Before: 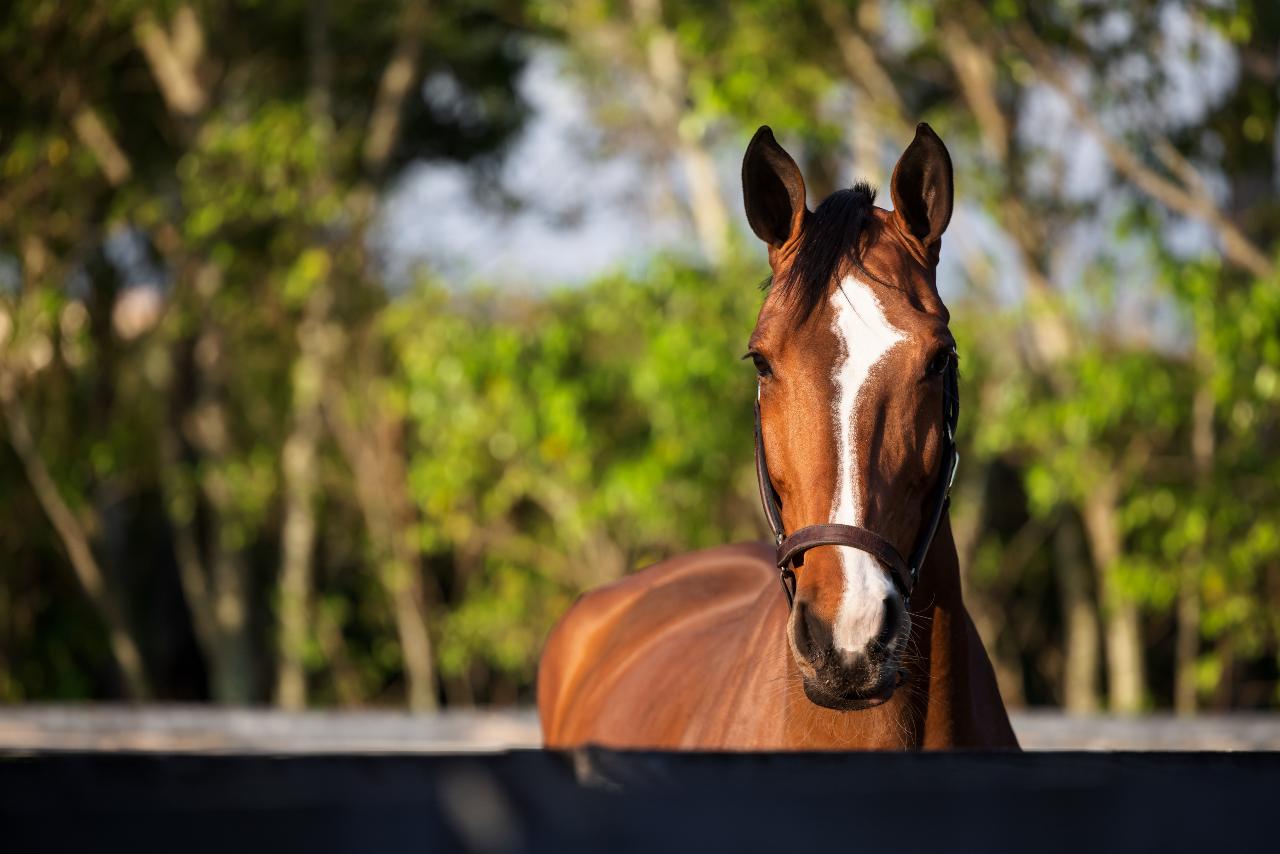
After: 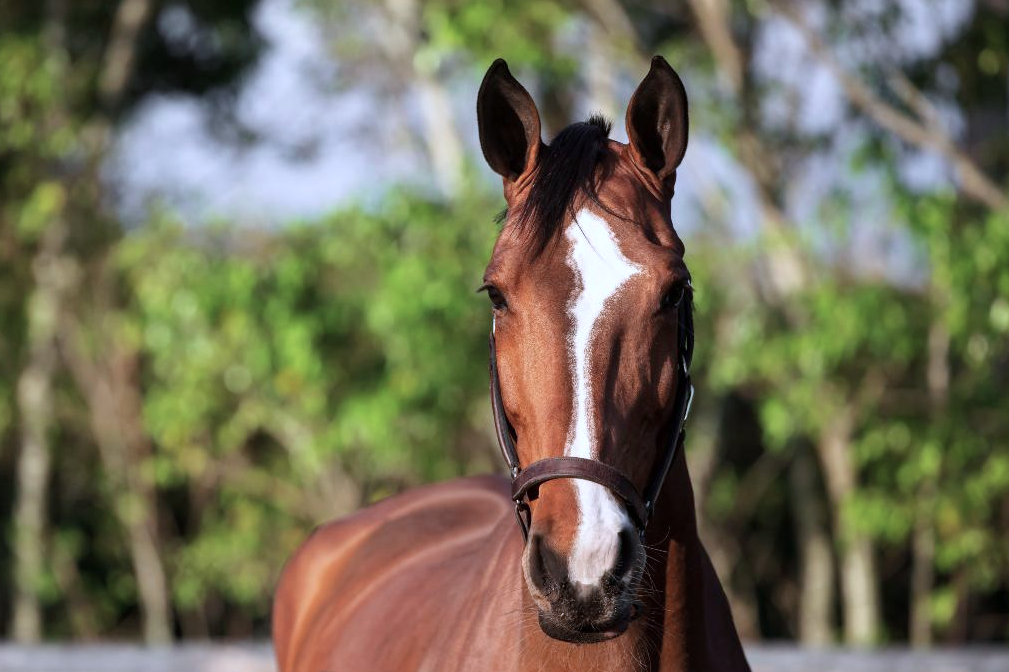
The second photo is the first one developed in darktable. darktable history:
crop and rotate: left 20.74%, top 7.912%, right 0.375%, bottom 13.378%
color contrast: blue-yellow contrast 0.7
white balance: red 0.948, green 1.02, blue 1.176
